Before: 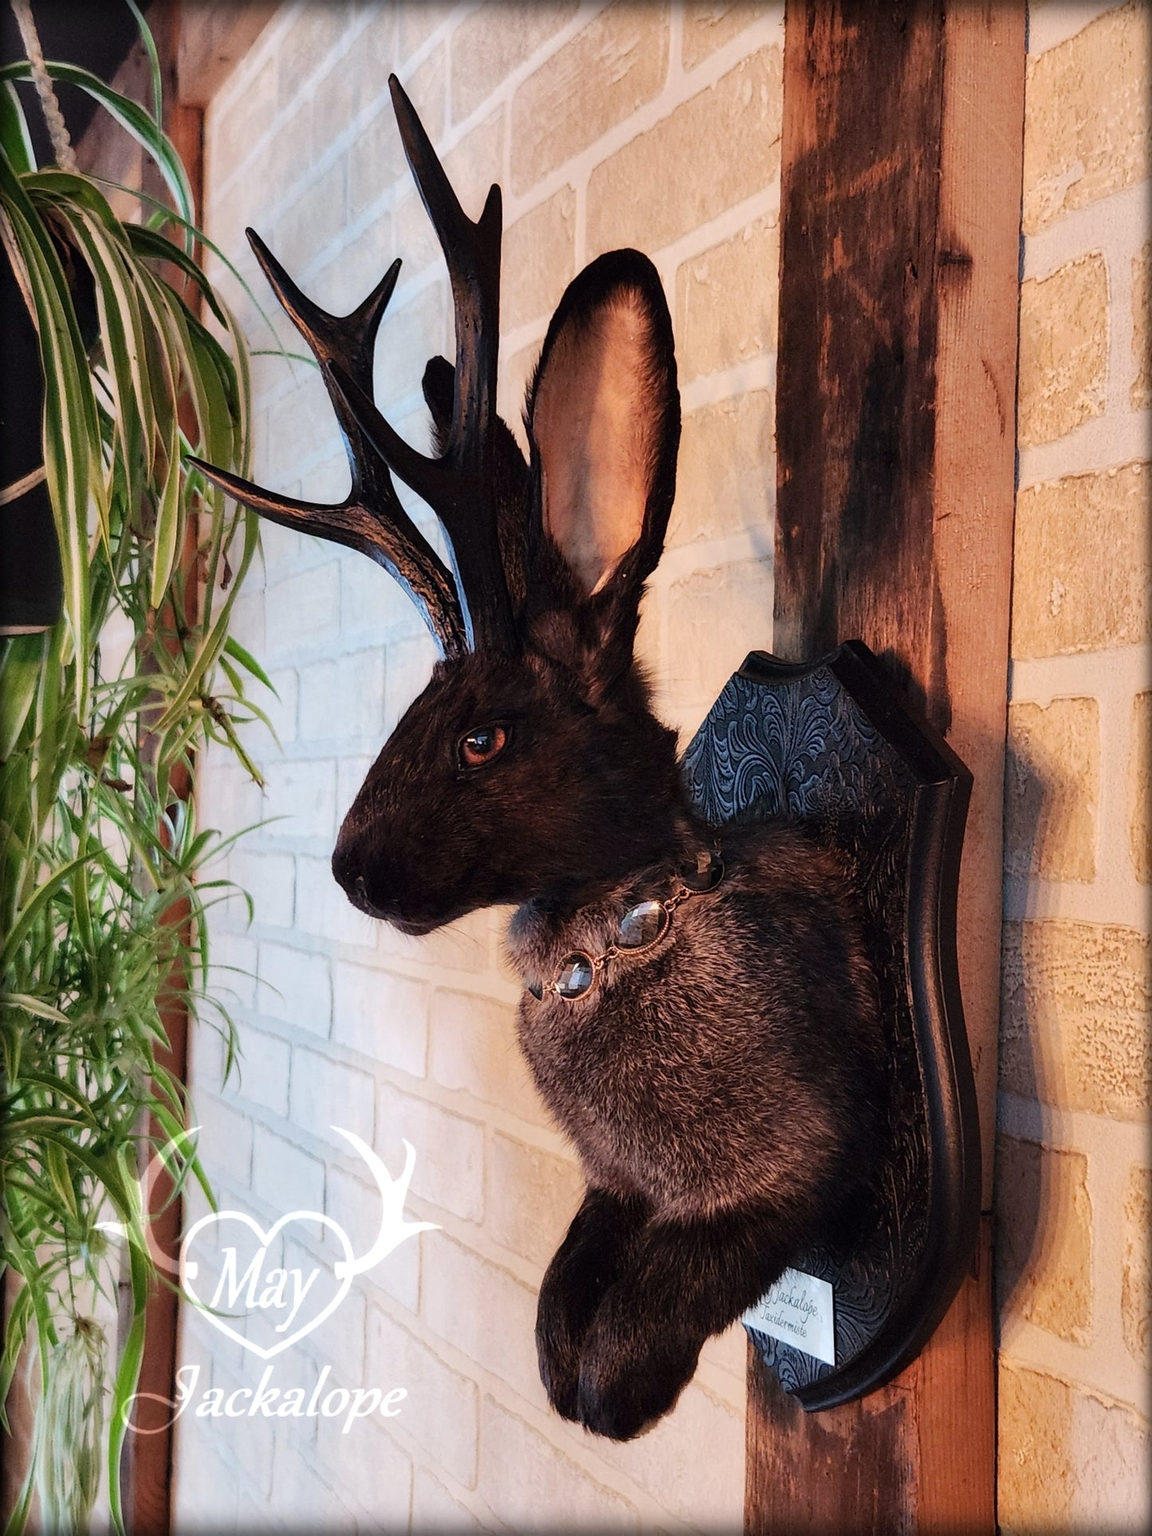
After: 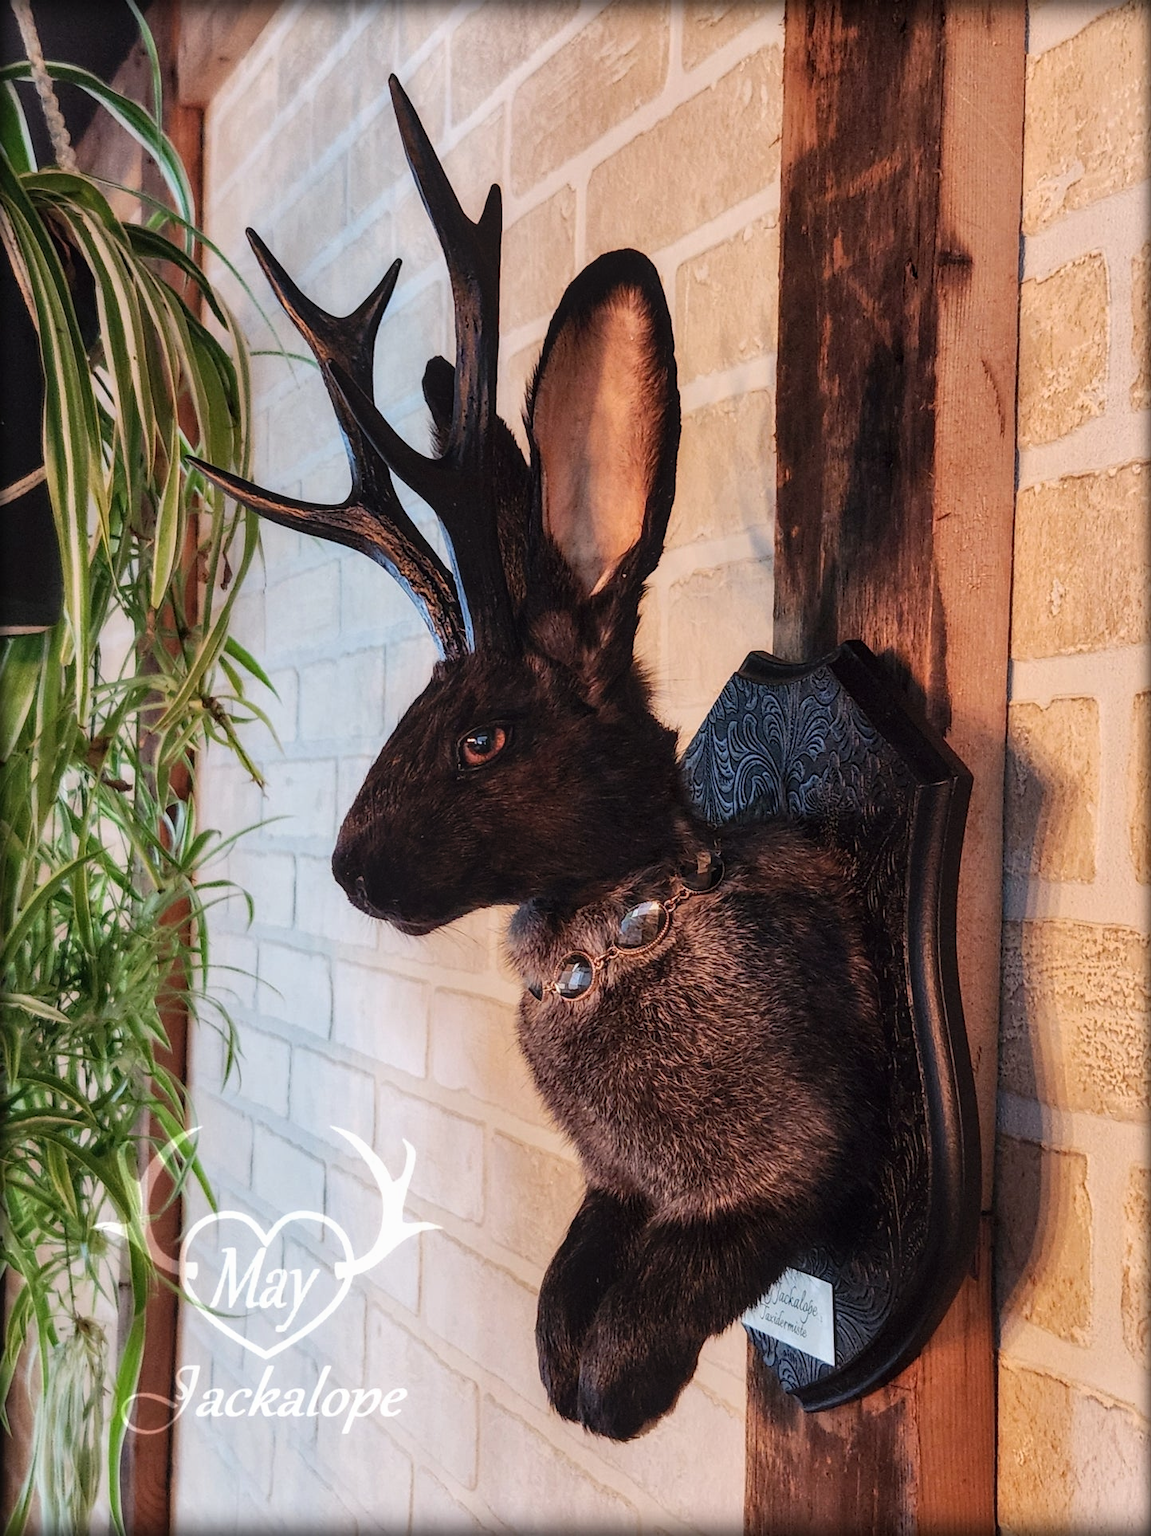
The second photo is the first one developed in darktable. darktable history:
contrast equalizer: octaves 7, y [[0.6 ×6], [0.55 ×6], [0 ×6], [0 ×6], [0 ×6]], mix -0.2
local contrast: on, module defaults
